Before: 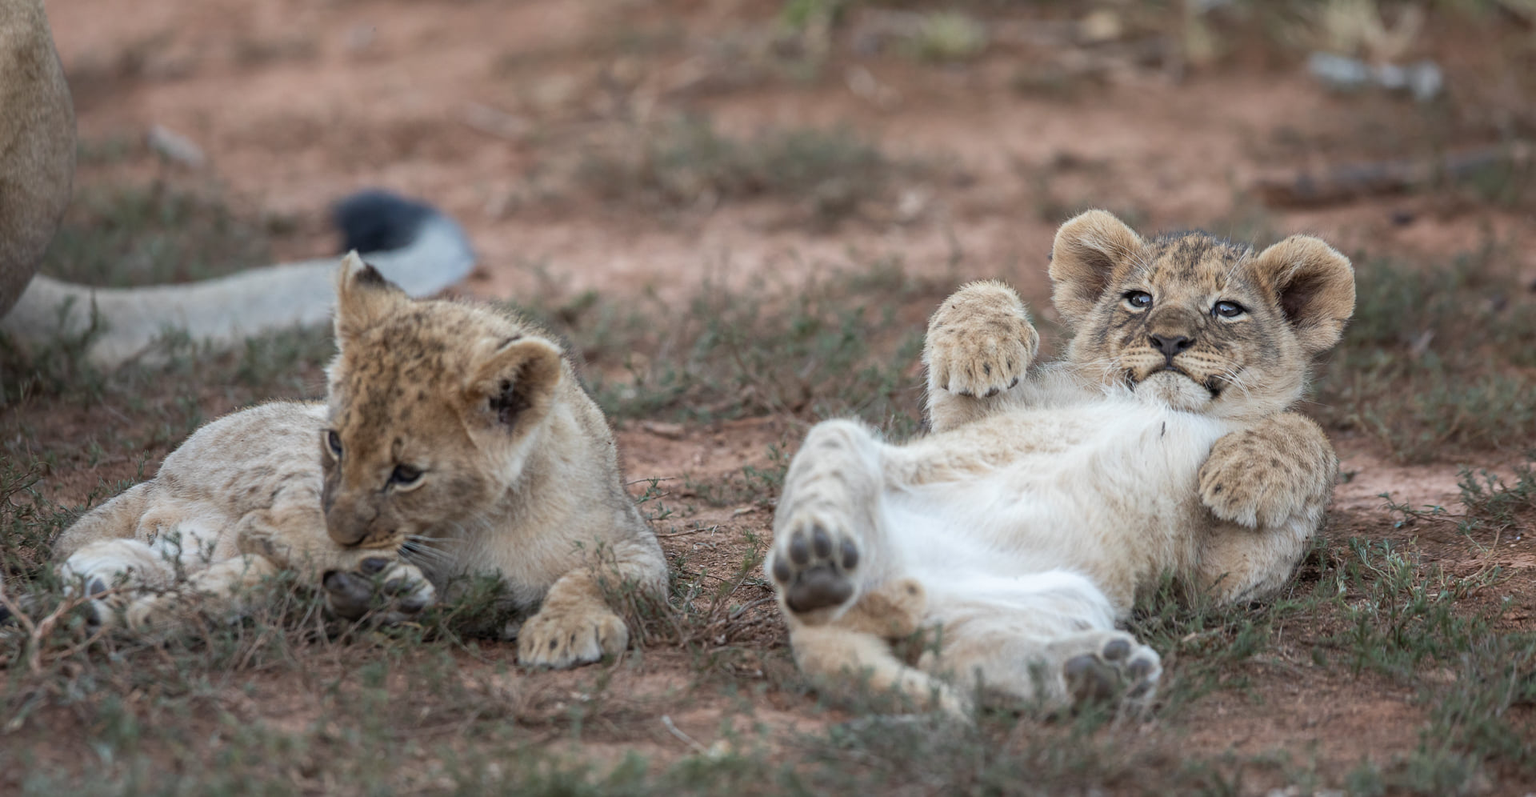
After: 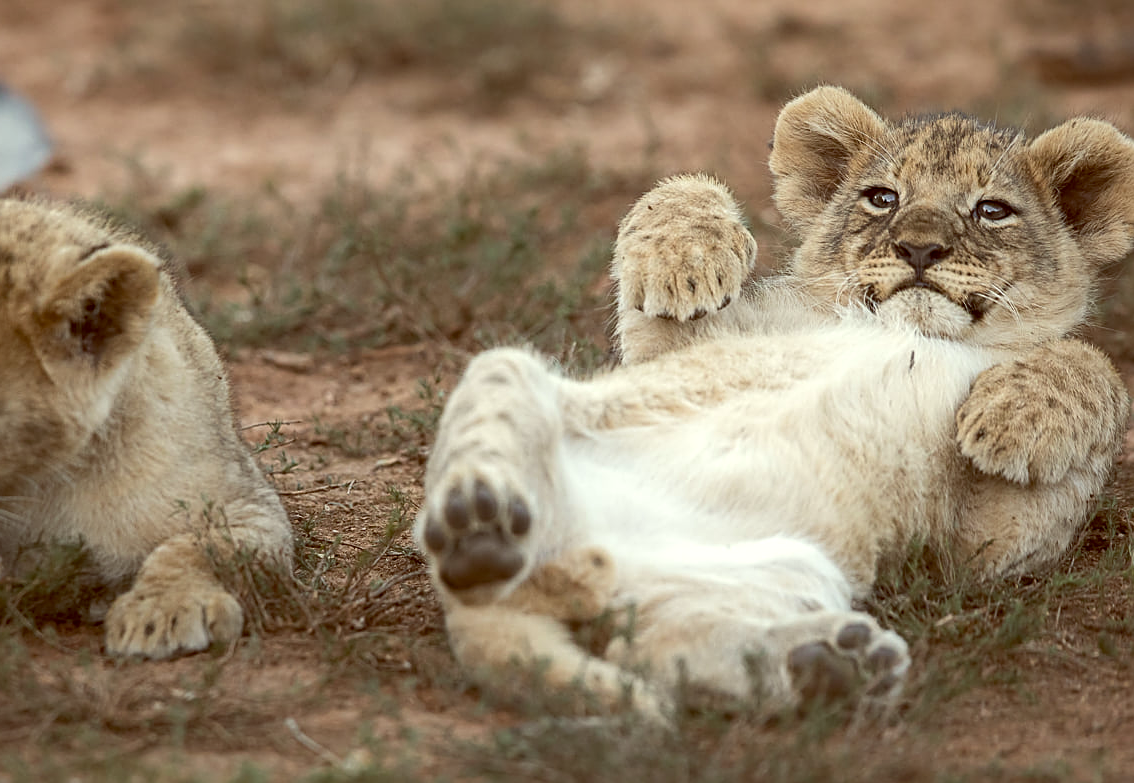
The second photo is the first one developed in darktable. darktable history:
crop and rotate: left 28.256%, top 17.734%, right 12.656%, bottom 3.573%
tone equalizer: -8 EV -0.001 EV, -7 EV 0.001 EV, -6 EV -0.002 EV, -5 EV -0.003 EV, -4 EV -0.062 EV, -3 EV -0.222 EV, -2 EV -0.267 EV, -1 EV 0.105 EV, +0 EV 0.303 EV
color balance: lift [1.001, 1.007, 1, 0.993], gamma [1.023, 1.026, 1.01, 0.974], gain [0.964, 1.059, 1.073, 0.927]
sharpen: on, module defaults
